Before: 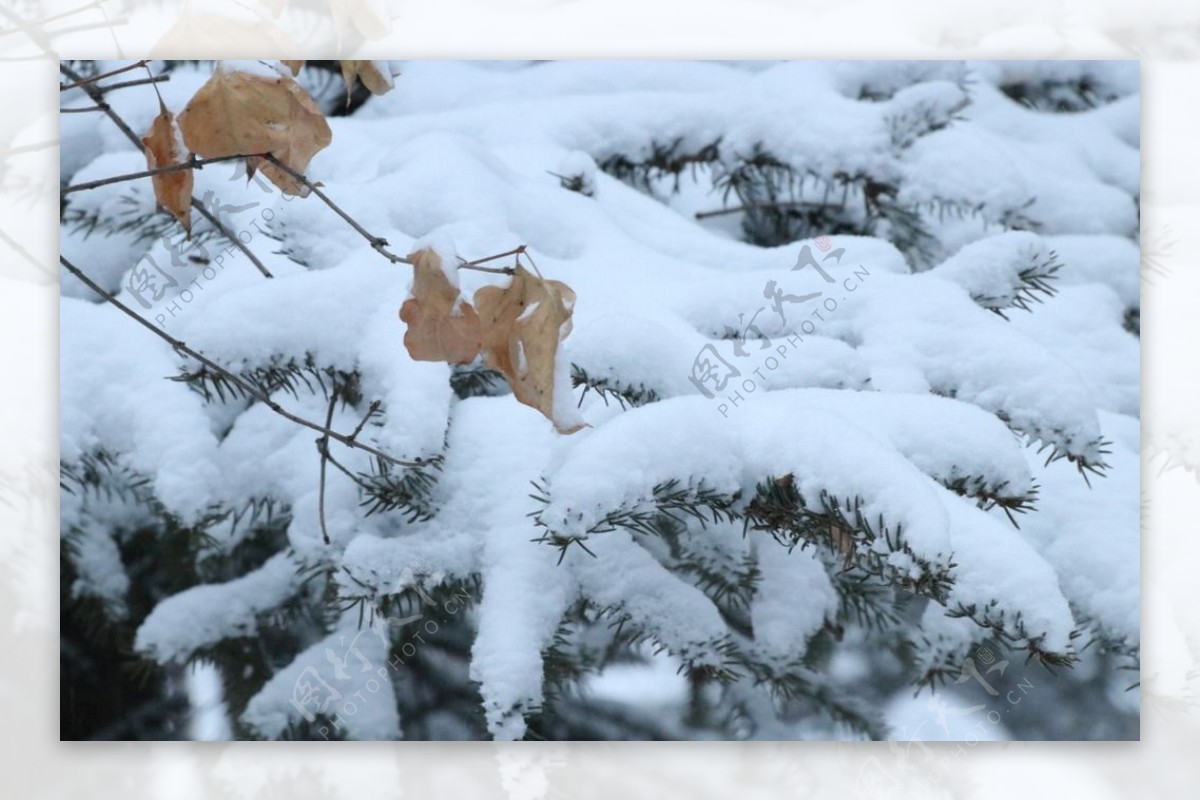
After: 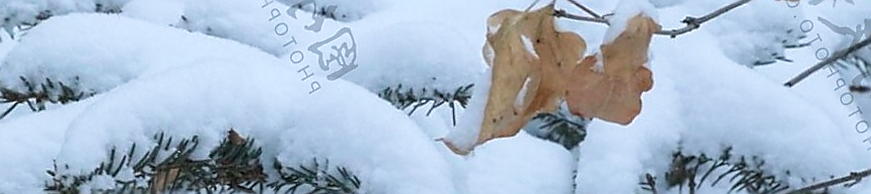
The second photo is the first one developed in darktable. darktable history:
crop and rotate: angle 16.12°, top 30.835%, bottom 35.653%
velvia: on, module defaults
sharpen: radius 1.4, amount 1.25, threshold 0.7
local contrast: detail 110%
